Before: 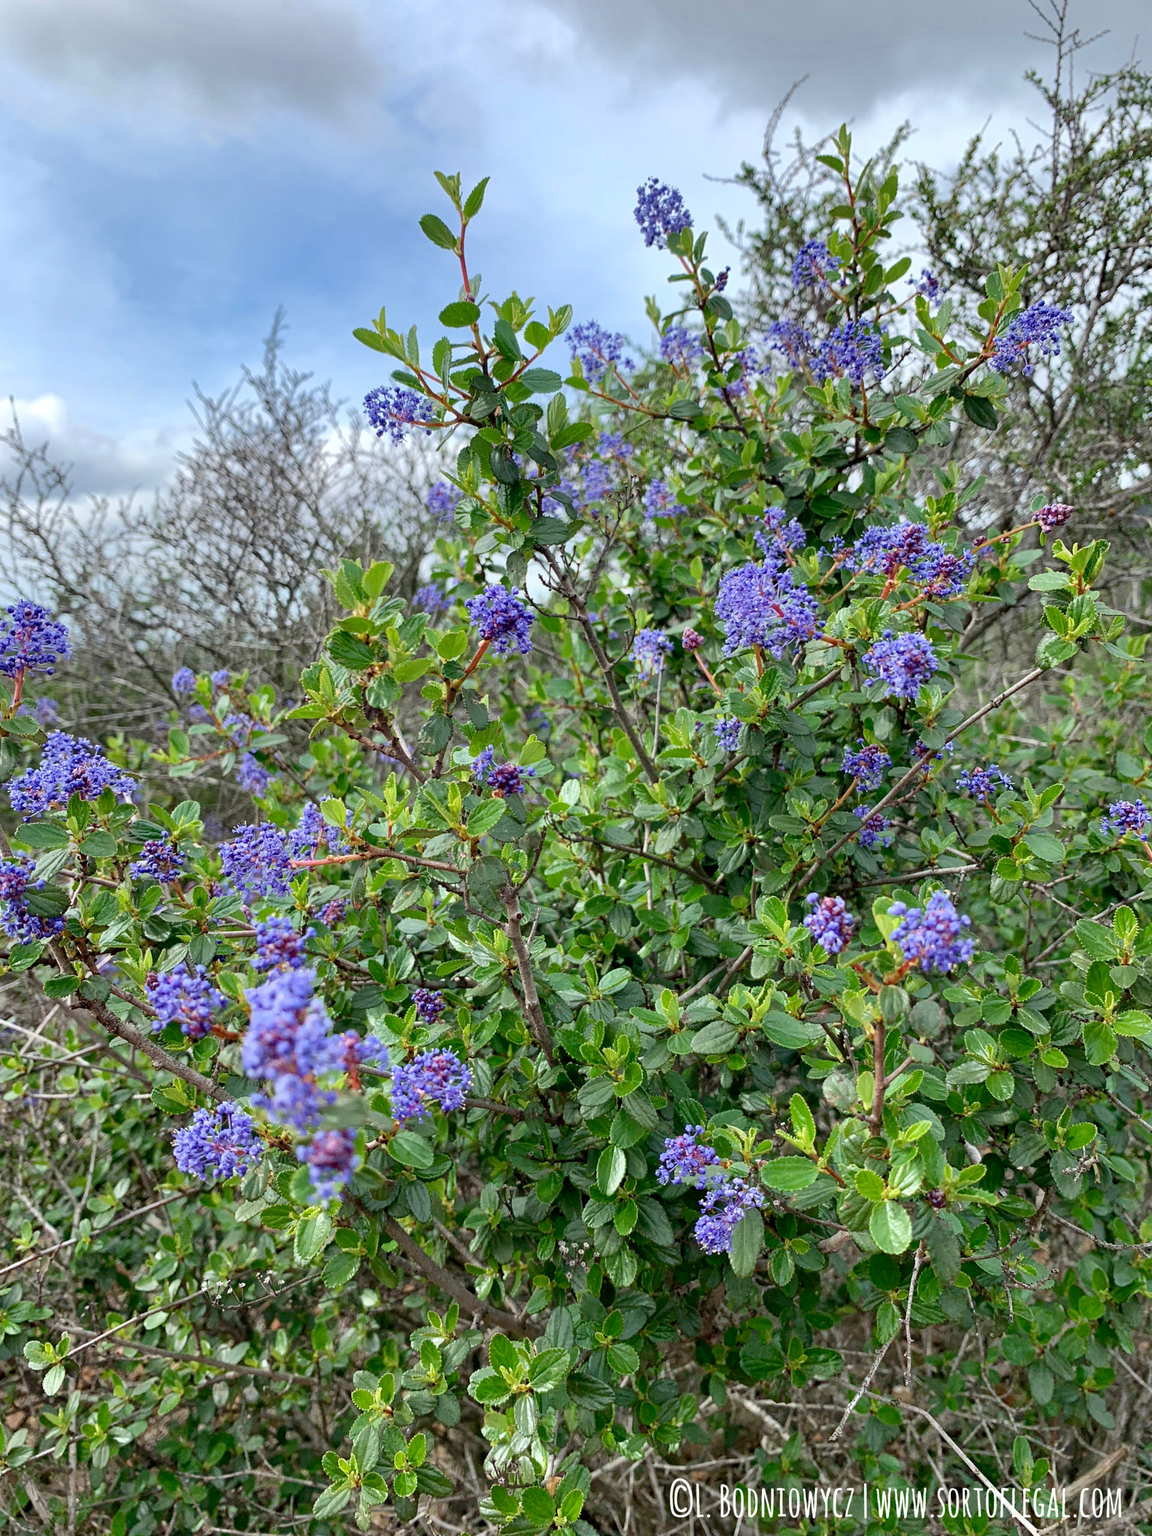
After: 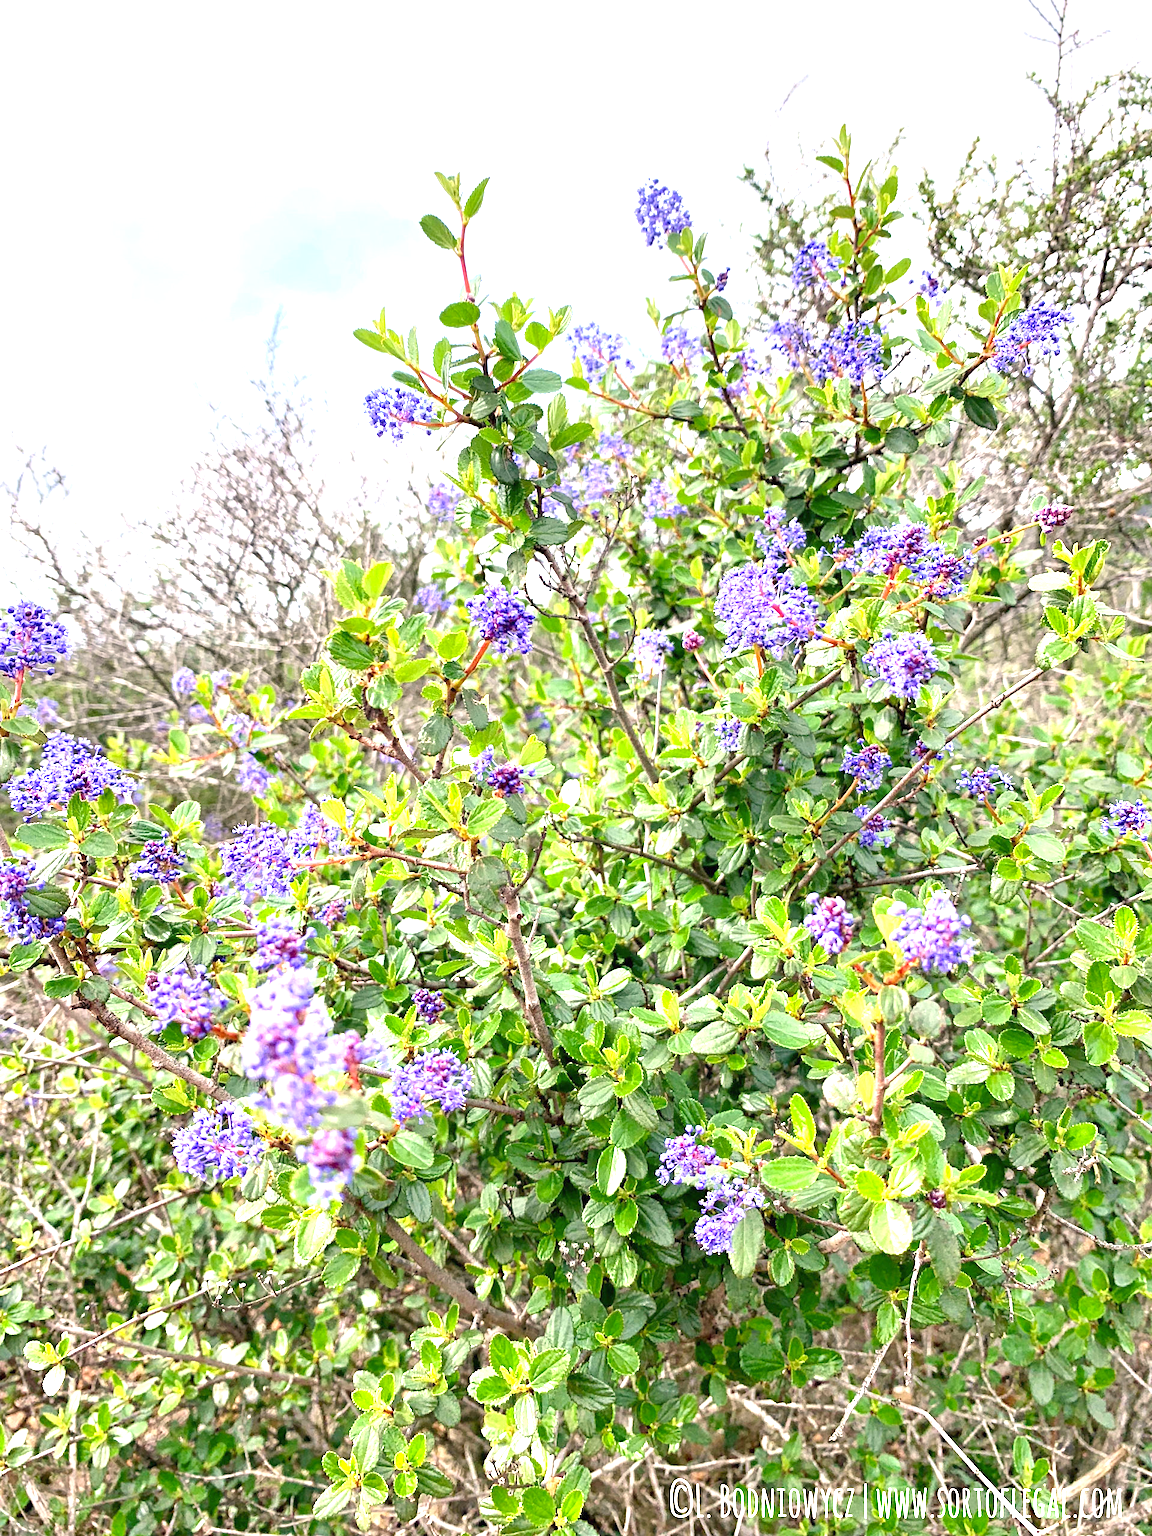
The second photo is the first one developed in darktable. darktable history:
exposure: black level correction 0, exposure 1.671 EV, compensate highlight preservation false
color correction: highlights a* 7.52, highlights b* 4.25
